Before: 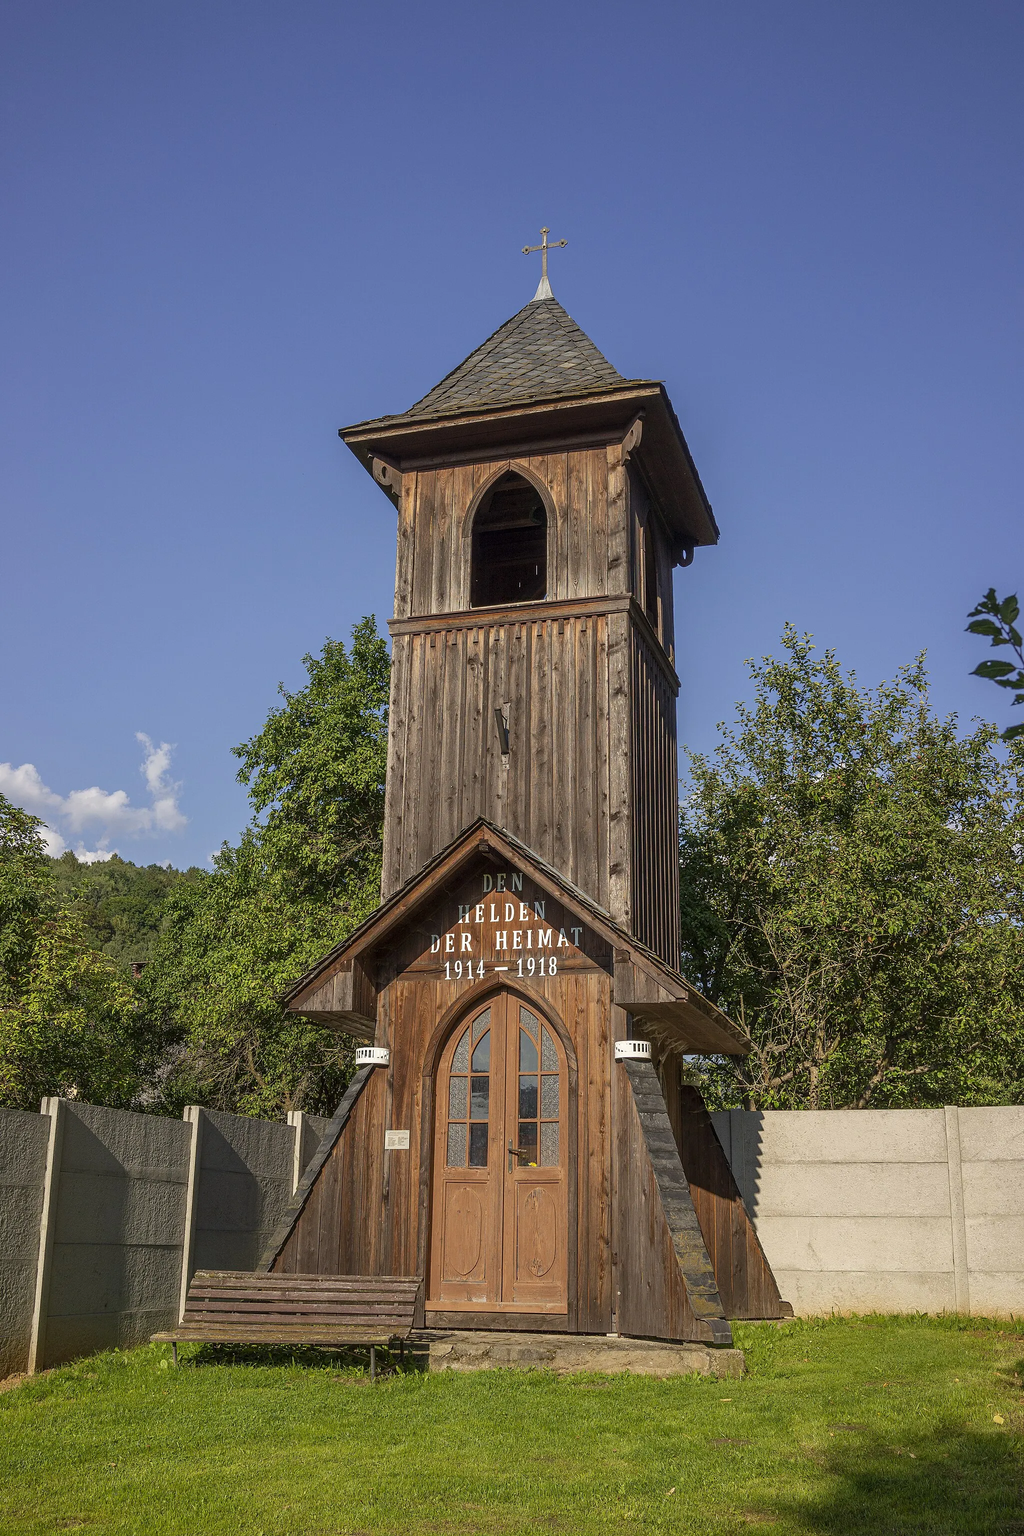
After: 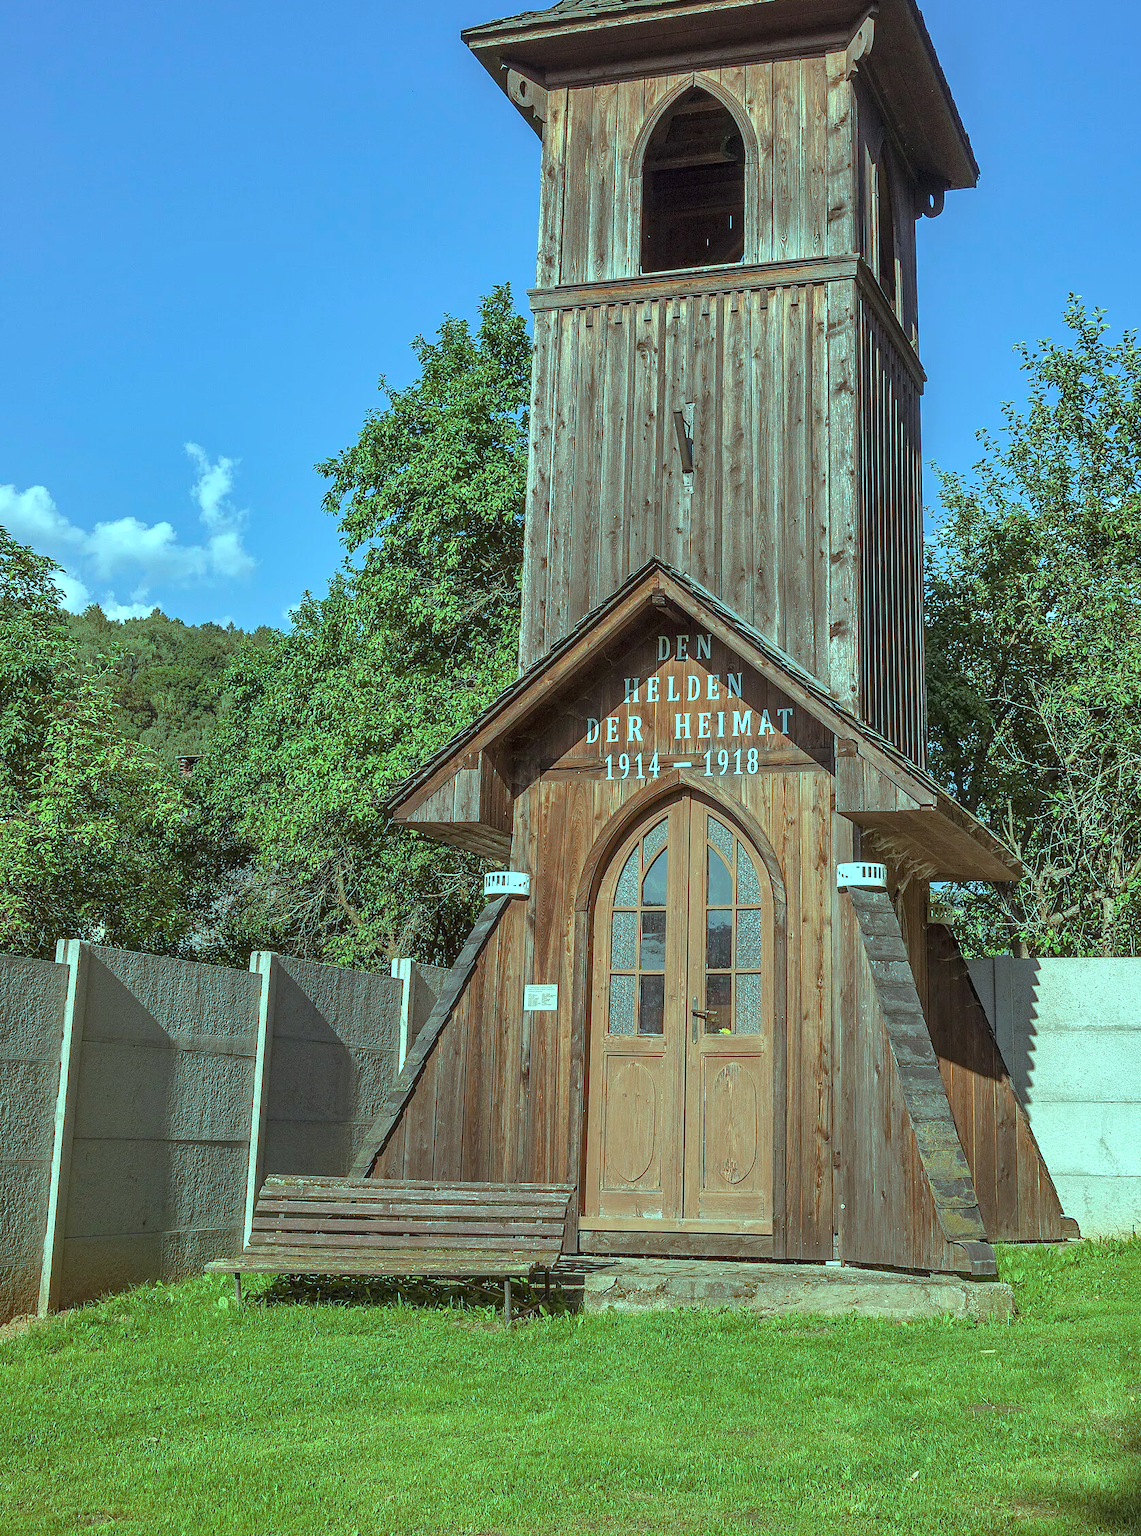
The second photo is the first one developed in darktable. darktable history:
exposure: black level correction 0, exposure 1.001 EV, compensate highlight preservation false
color balance rgb: shadows lift › chroma 0.964%, shadows lift › hue 111.3°, highlights gain › luminance -32.927%, highlights gain › chroma 5.64%, highlights gain › hue 219.32°, perceptual saturation grading › global saturation -3.978%
crop: top 26.516%, right 18.04%
shadows and highlights: shadows 49.17, highlights -42.08, soften with gaussian
